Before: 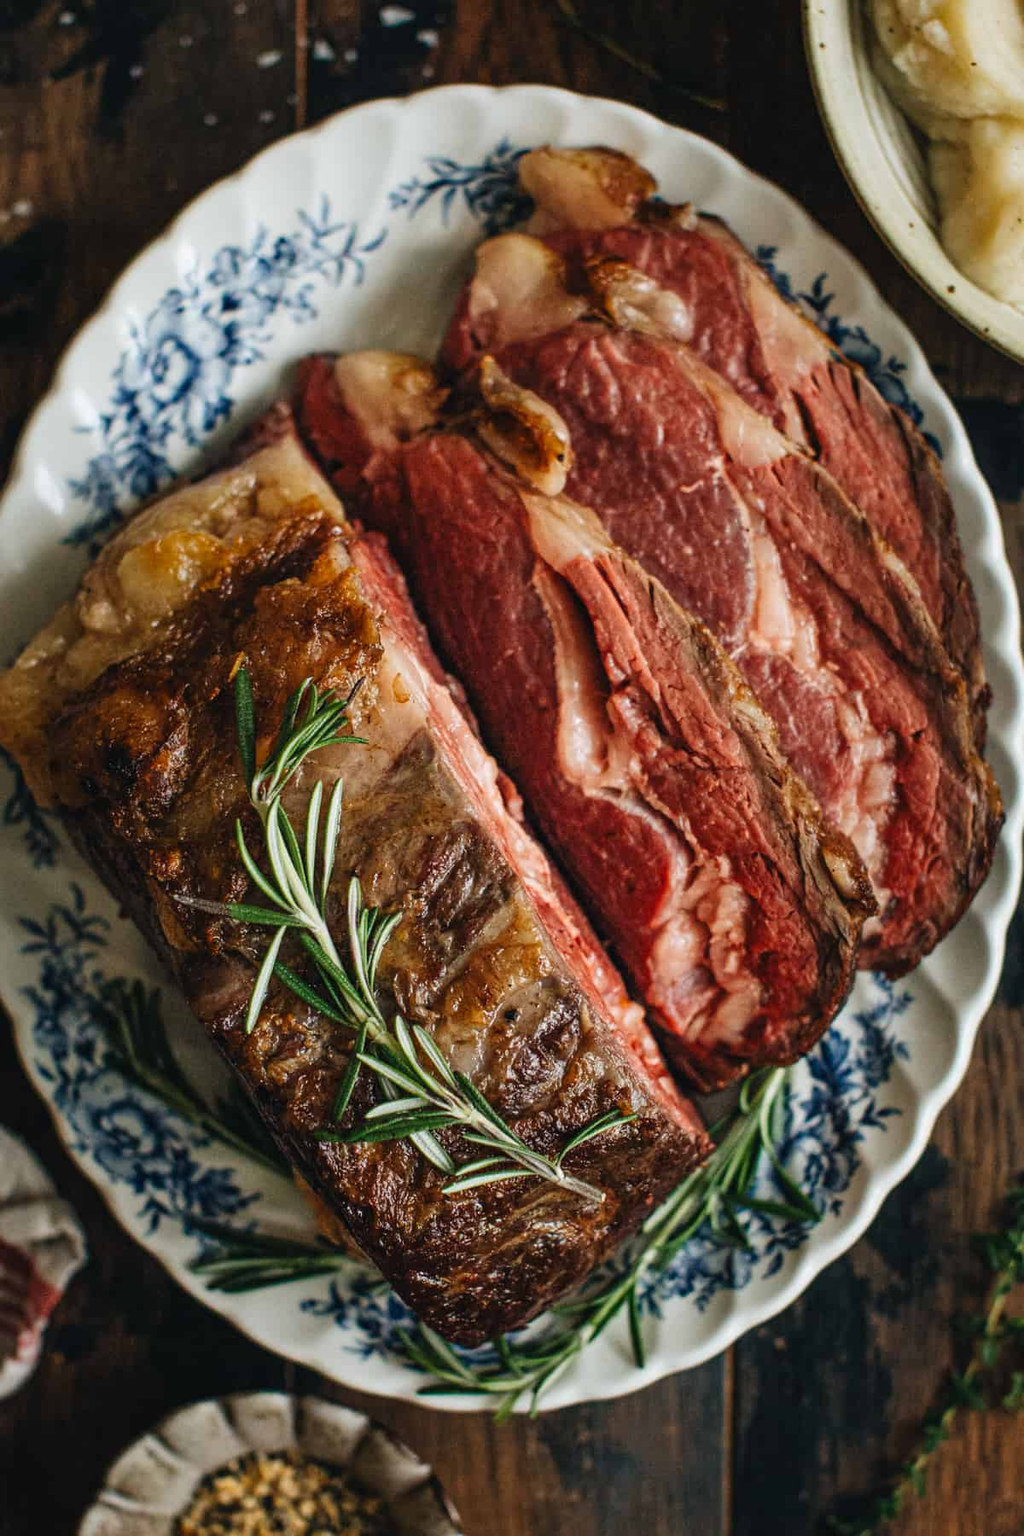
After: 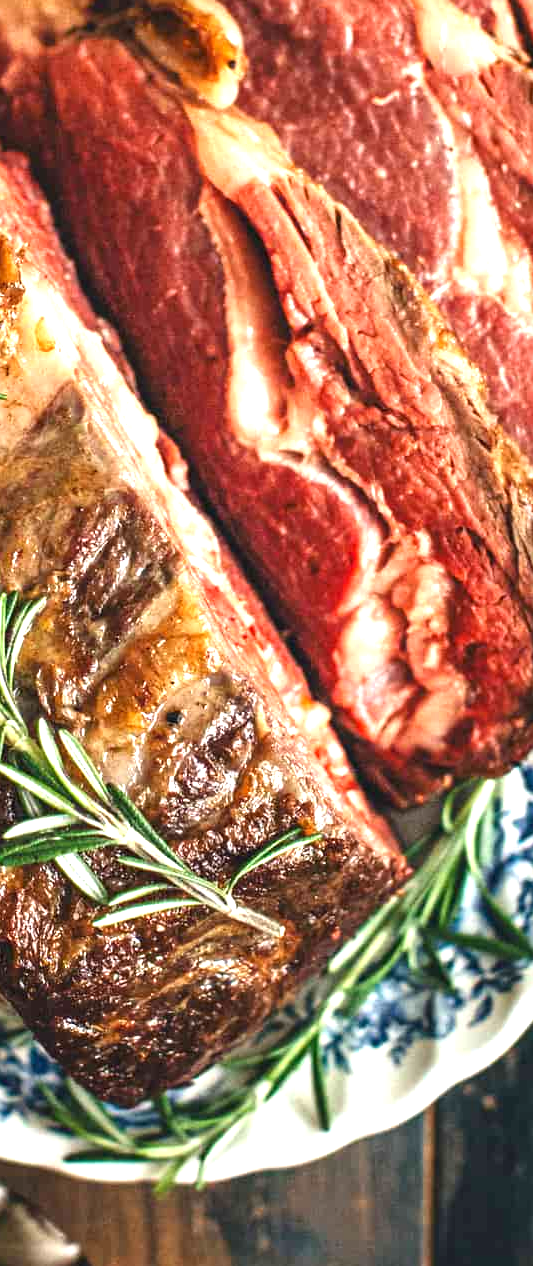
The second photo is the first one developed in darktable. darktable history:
exposure: black level correction 0, exposure 1.45 EV, compensate exposure bias true, compensate highlight preservation false
crop: left 35.432%, top 26.233%, right 20.145%, bottom 3.432%
